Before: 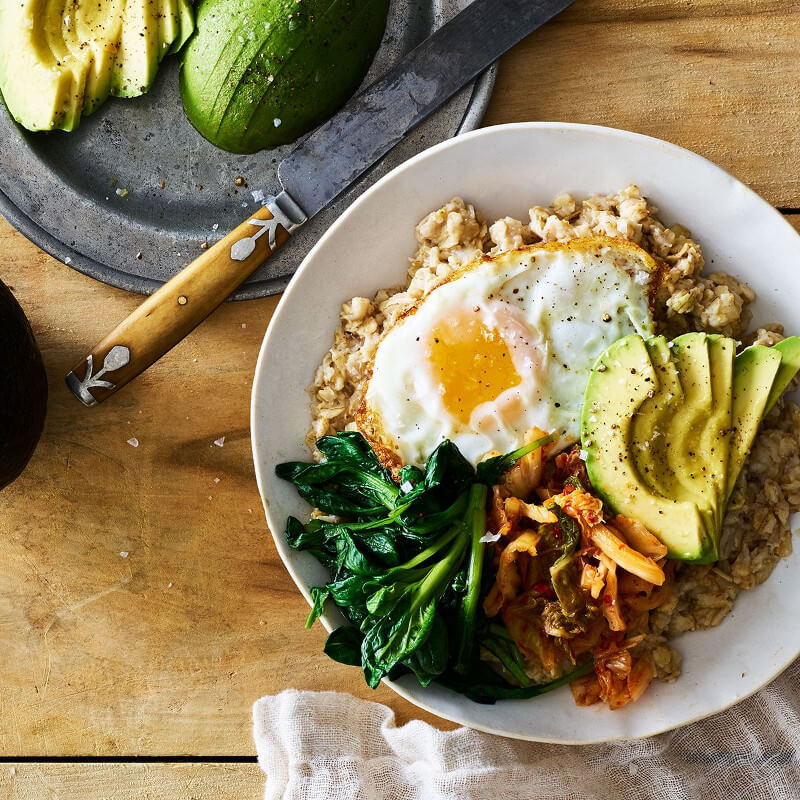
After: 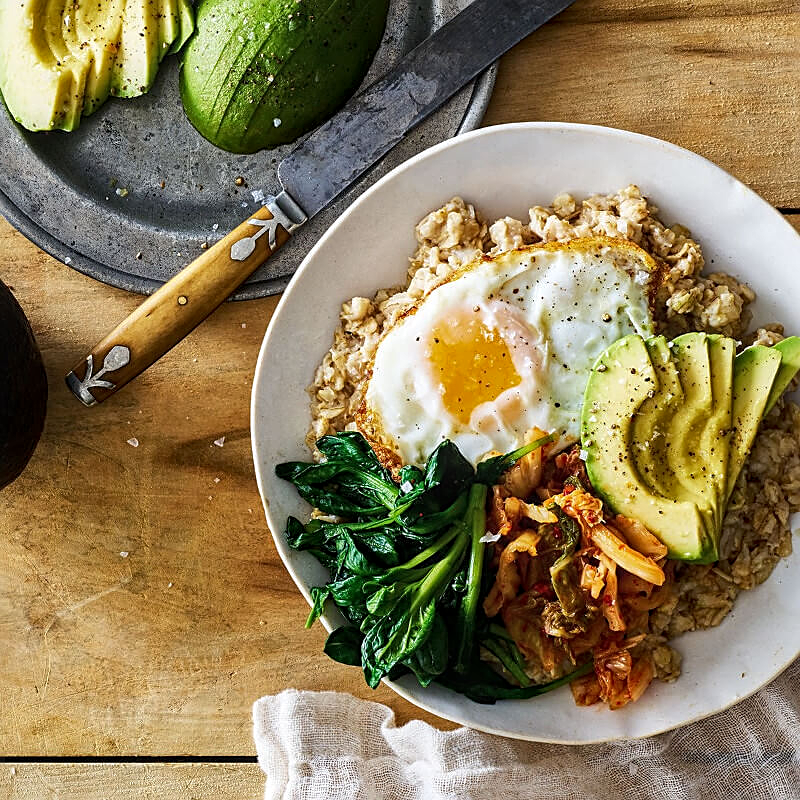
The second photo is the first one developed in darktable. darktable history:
sharpen: on, module defaults
tone equalizer: -7 EV 0.18 EV, -6 EV 0.12 EV, -5 EV 0.08 EV, -4 EV 0.04 EV, -2 EV -0.02 EV, -1 EV -0.04 EV, +0 EV -0.06 EV, luminance estimator HSV value / RGB max
local contrast: on, module defaults
